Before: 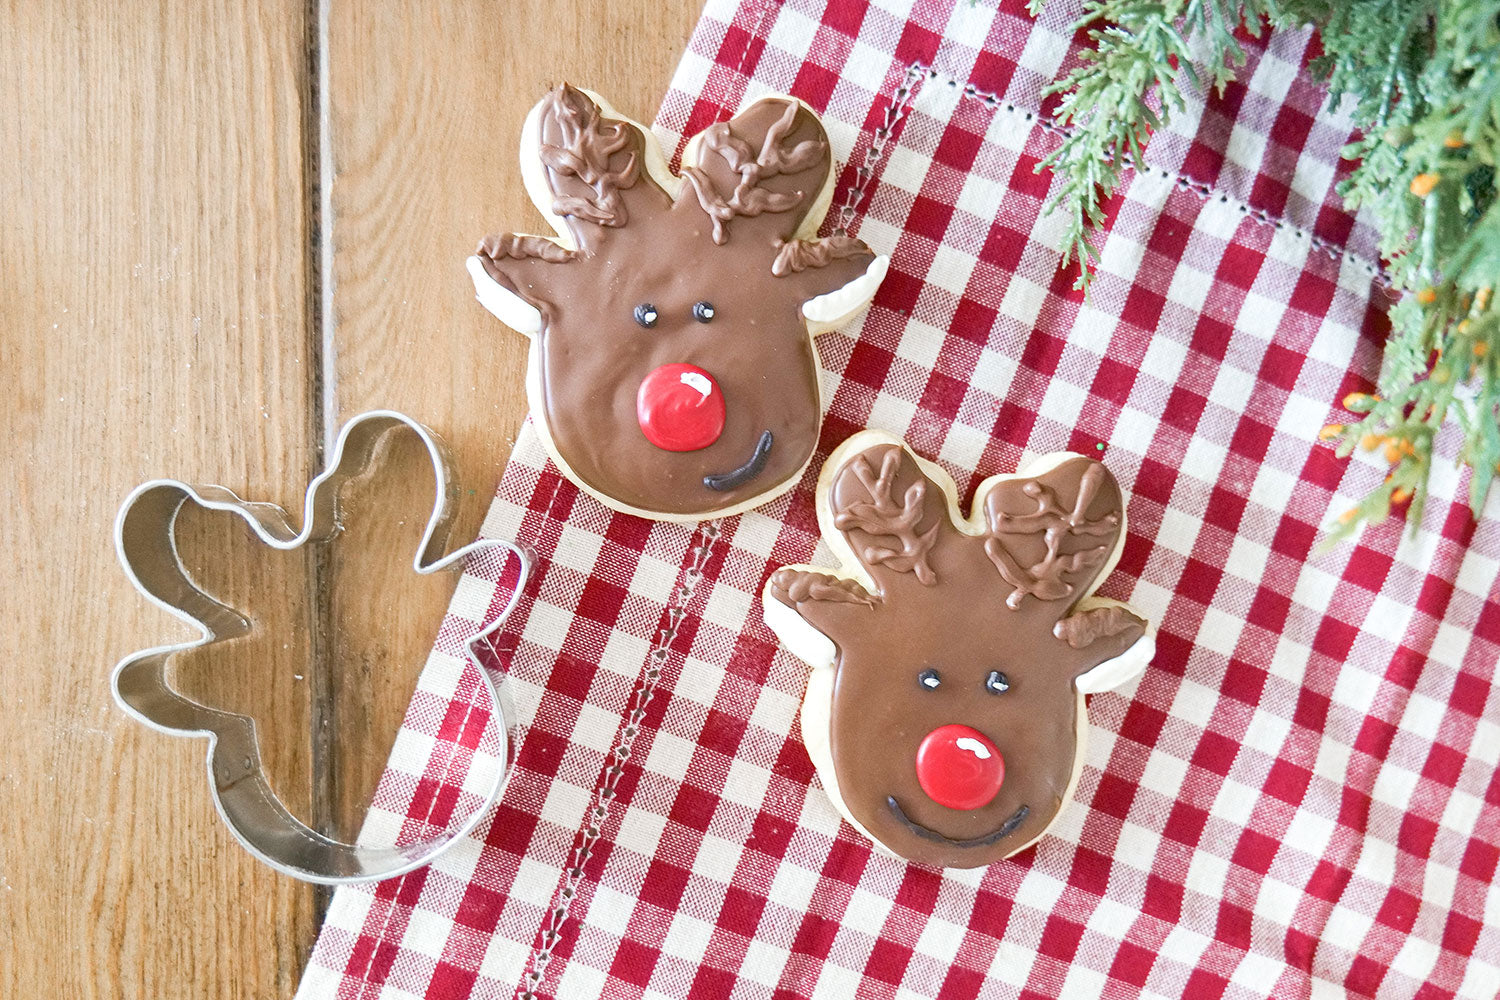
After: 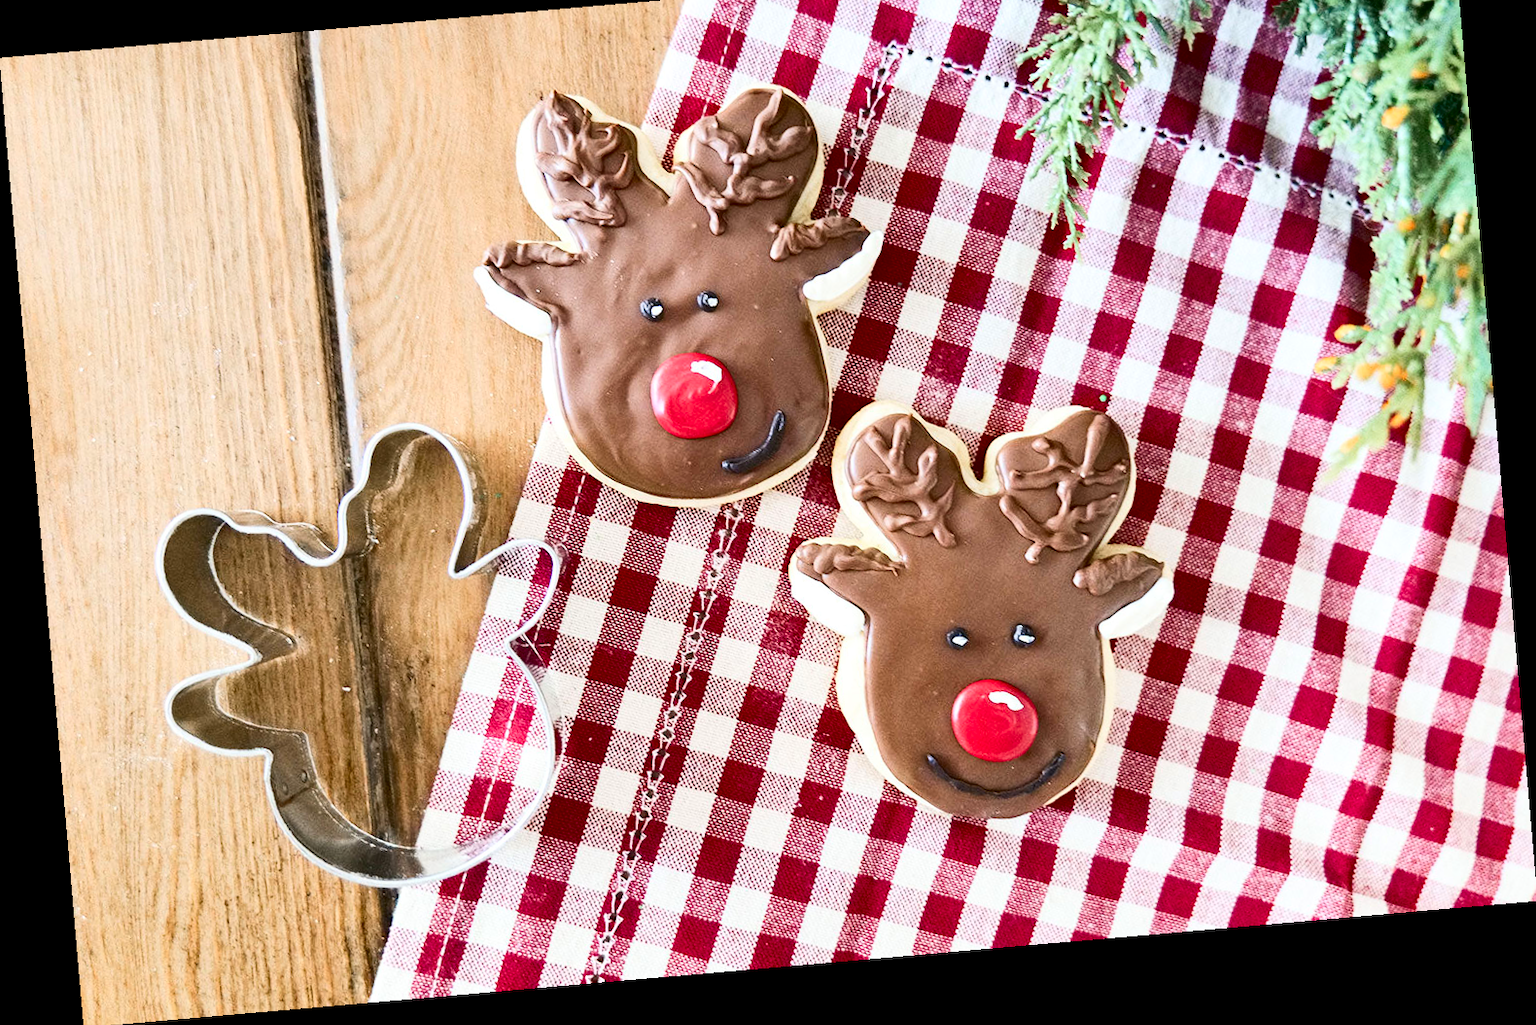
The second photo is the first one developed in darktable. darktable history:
rotate and perspective: rotation -4.98°, automatic cropping off
contrast brightness saturation: contrast 0.32, brightness -0.08, saturation 0.17
shadows and highlights: shadows 37.27, highlights -28.18, soften with gaussian
crop and rotate: top 6.25%
